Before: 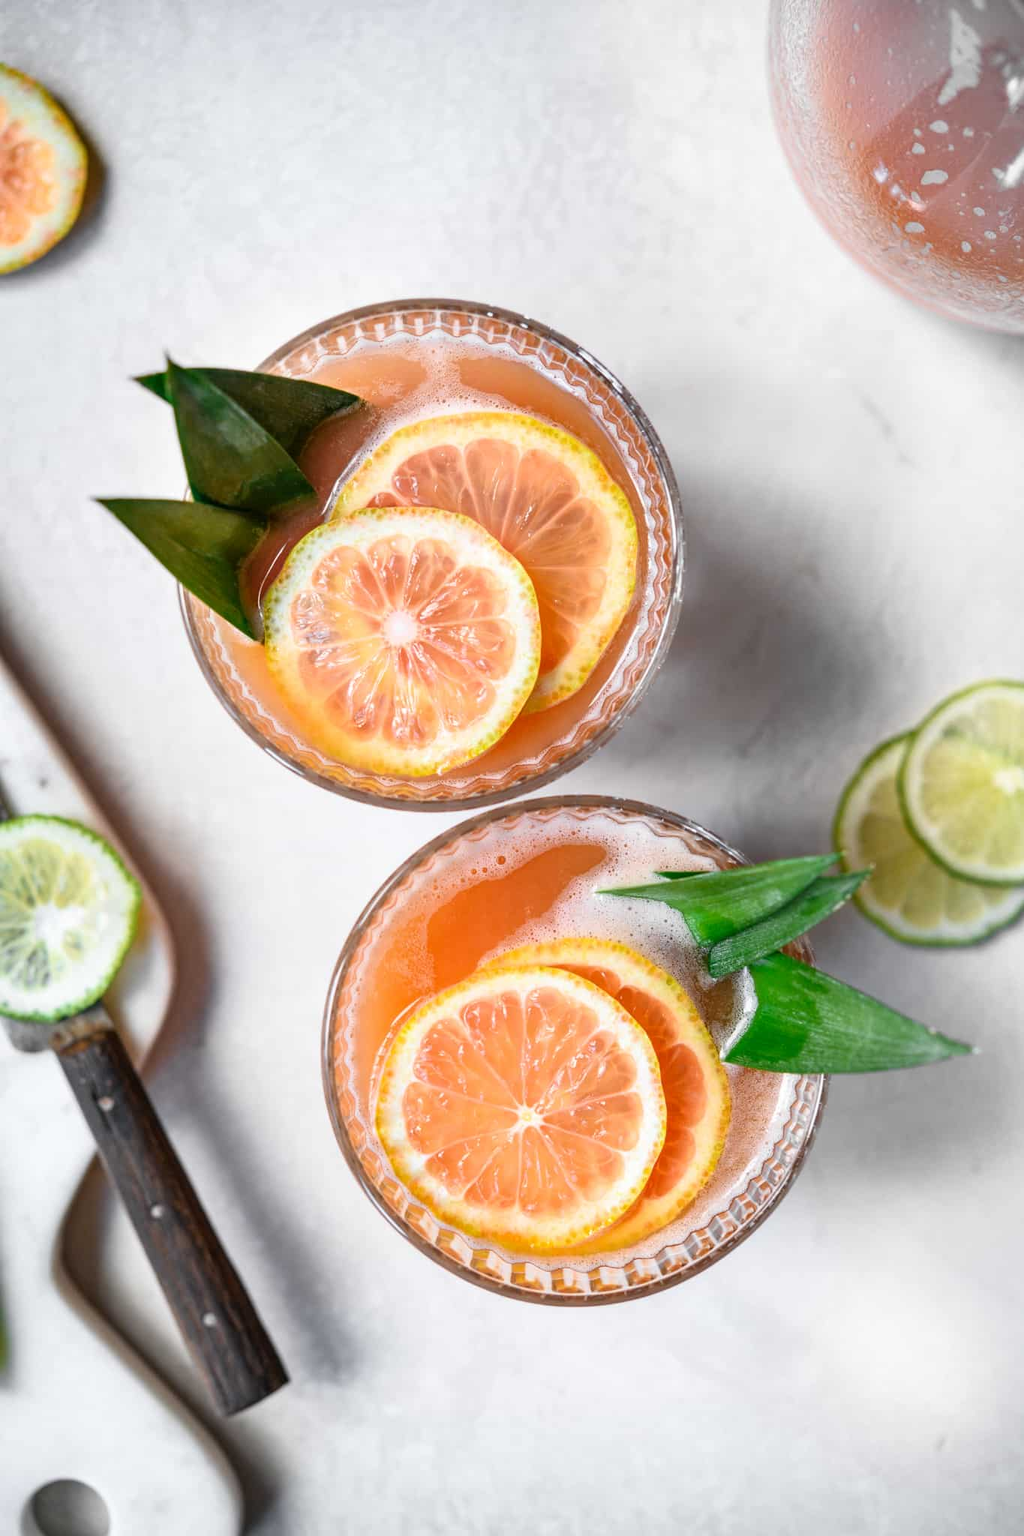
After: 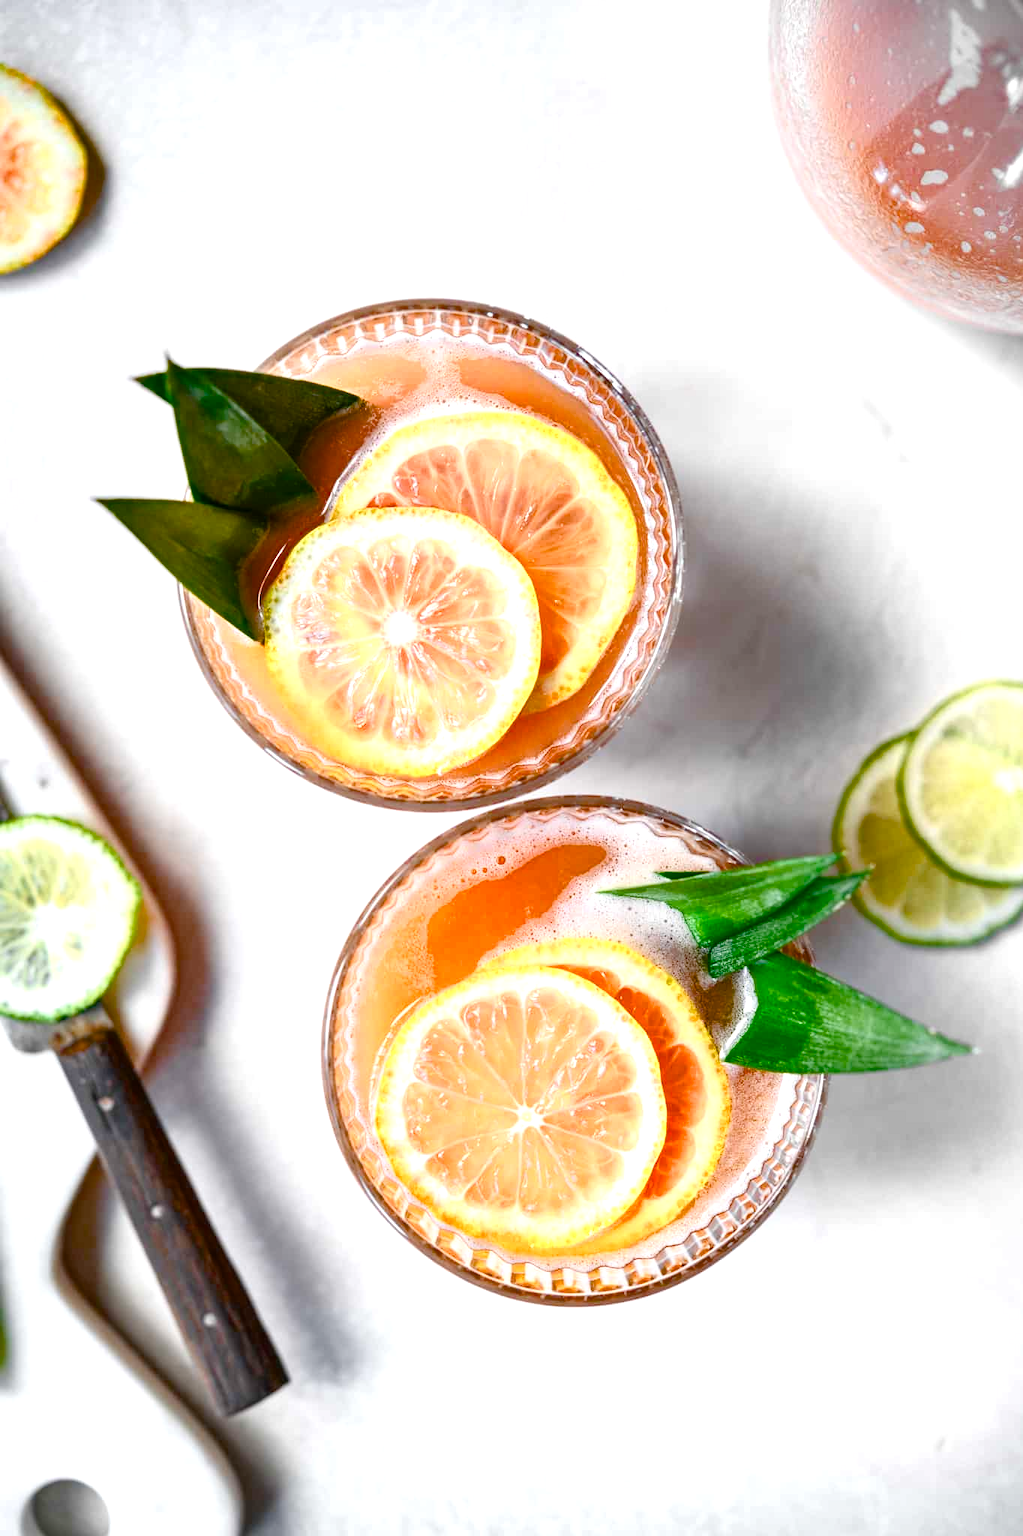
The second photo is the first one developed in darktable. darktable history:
color balance rgb: linear chroma grading › global chroma 14.79%, perceptual saturation grading › global saturation 25.852%, perceptual saturation grading › highlights -50.341%, perceptual saturation grading › shadows 30.443%, perceptual brilliance grading › global brilliance 19.642%, saturation formula JzAzBz (2021)
